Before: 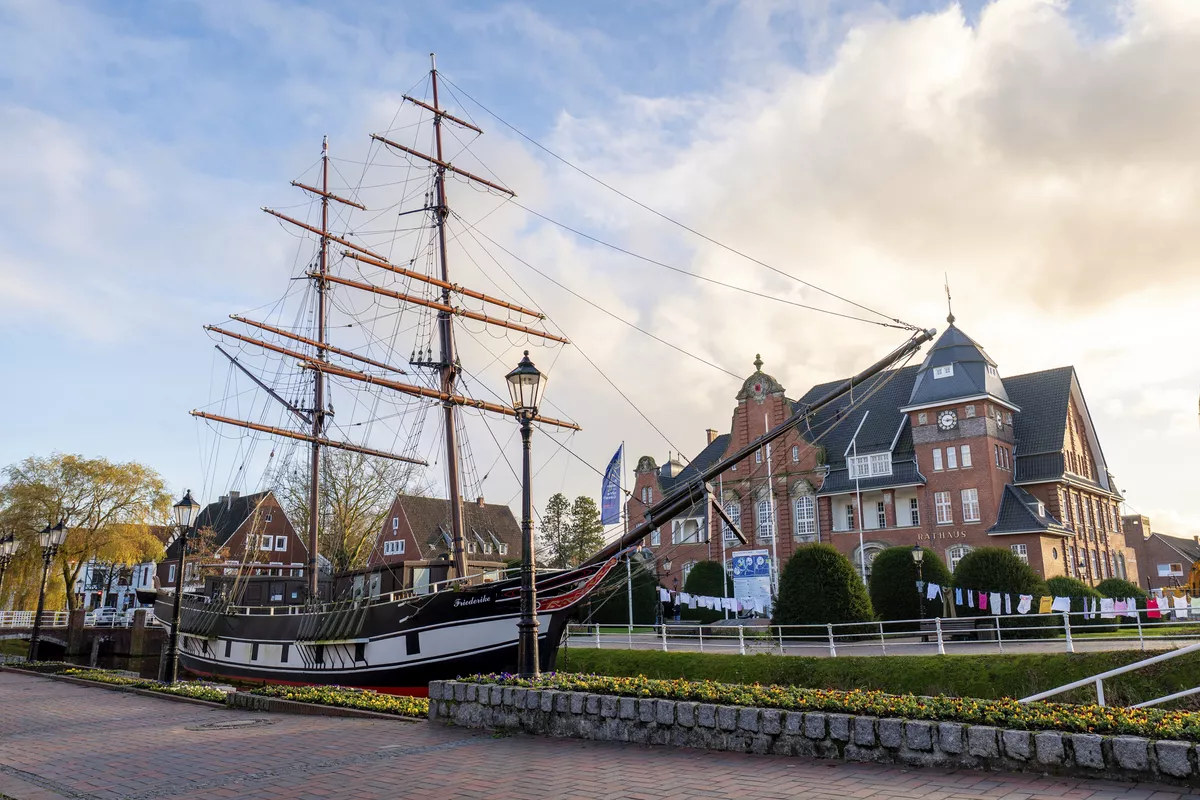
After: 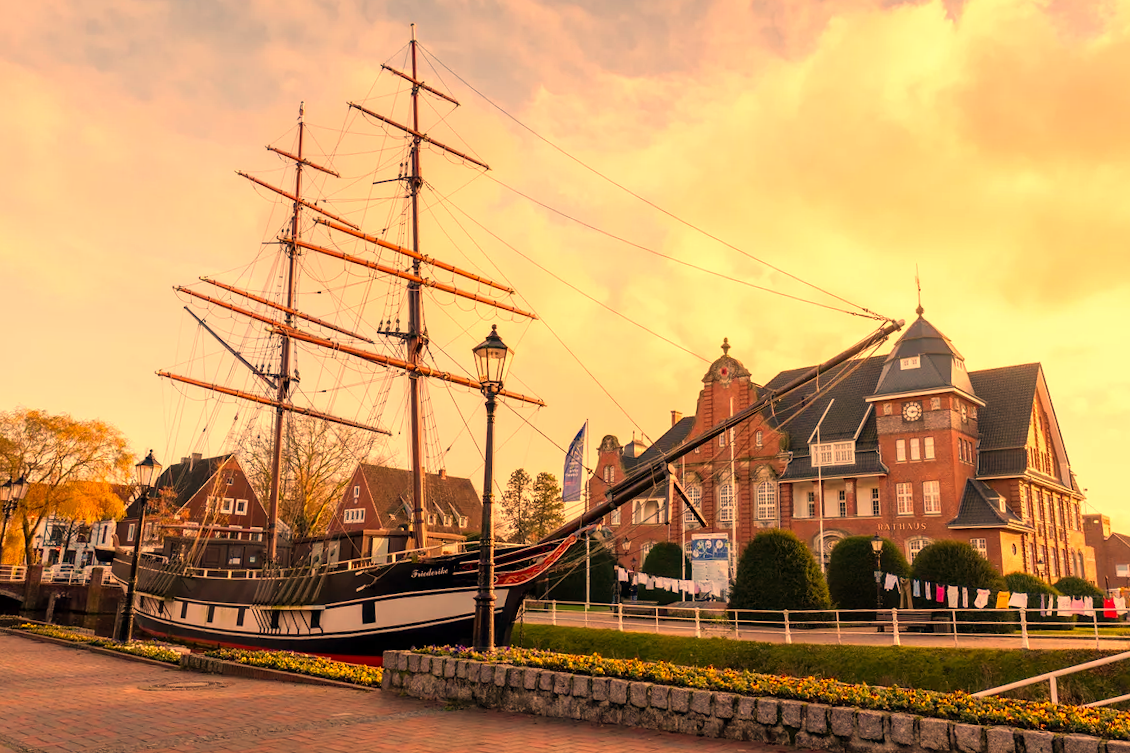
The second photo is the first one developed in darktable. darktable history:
crop and rotate: angle -2.38°
white balance: red 1.467, blue 0.684
color balance: output saturation 110%
